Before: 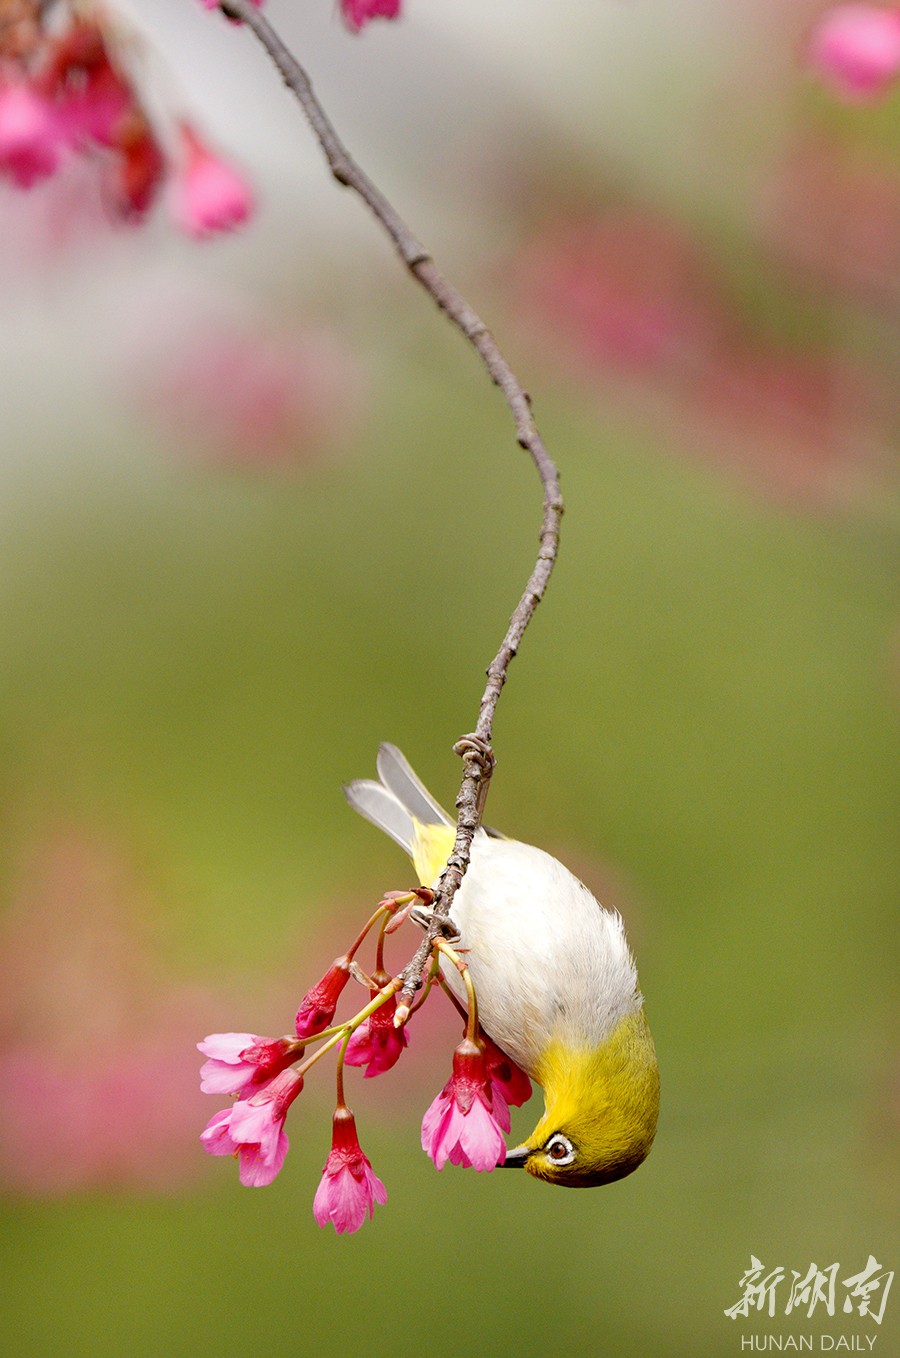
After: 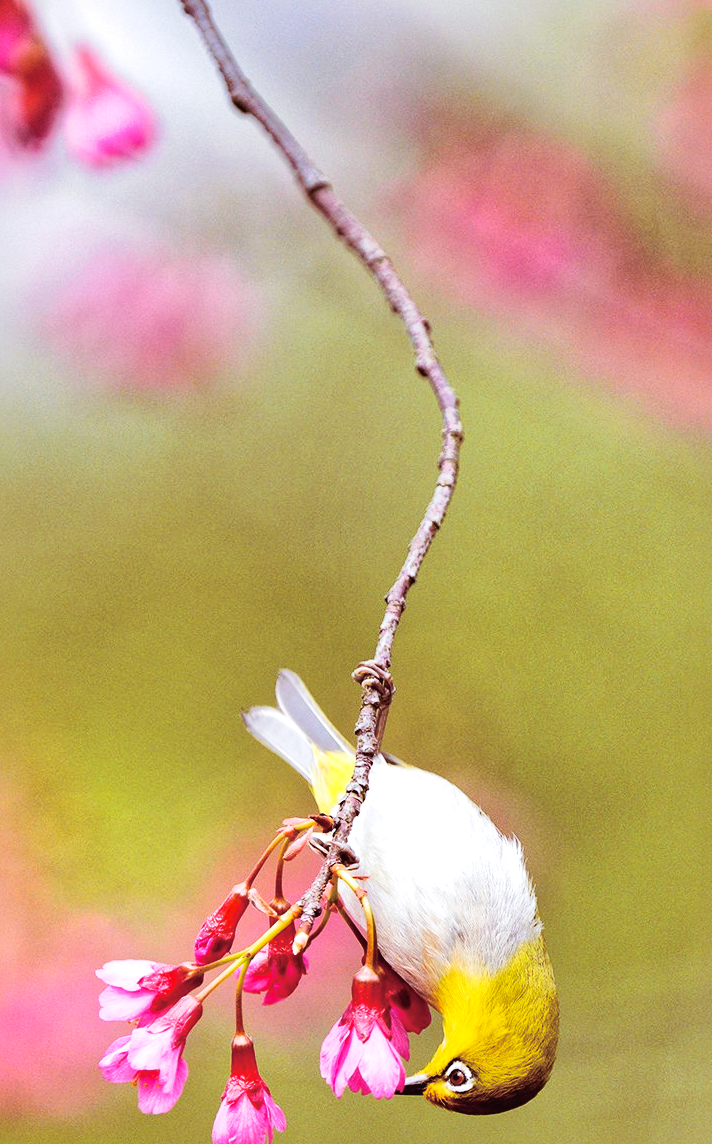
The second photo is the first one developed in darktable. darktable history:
crop: left 11.225%, top 5.381%, right 9.565%, bottom 10.314%
shadows and highlights: shadows 60, soften with gaussian
global tonemap: drago (1, 100), detail 1
color calibration: illuminant as shot in camera, x 0.37, y 0.382, temperature 4313.32 K
tone curve: curves: ch0 [(0, 0.023) (0.103, 0.087) (0.295, 0.297) (0.445, 0.531) (0.553, 0.665) (0.735, 0.843) (0.994, 1)]; ch1 [(0, 0) (0.414, 0.395) (0.447, 0.447) (0.485, 0.495) (0.512, 0.523) (0.542, 0.581) (0.581, 0.632) (0.646, 0.715) (1, 1)]; ch2 [(0, 0) (0.369, 0.388) (0.449, 0.431) (0.478, 0.471) (0.516, 0.517) (0.579, 0.624) (0.674, 0.775) (1, 1)], color space Lab, independent channels, preserve colors none
split-toning: on, module defaults
